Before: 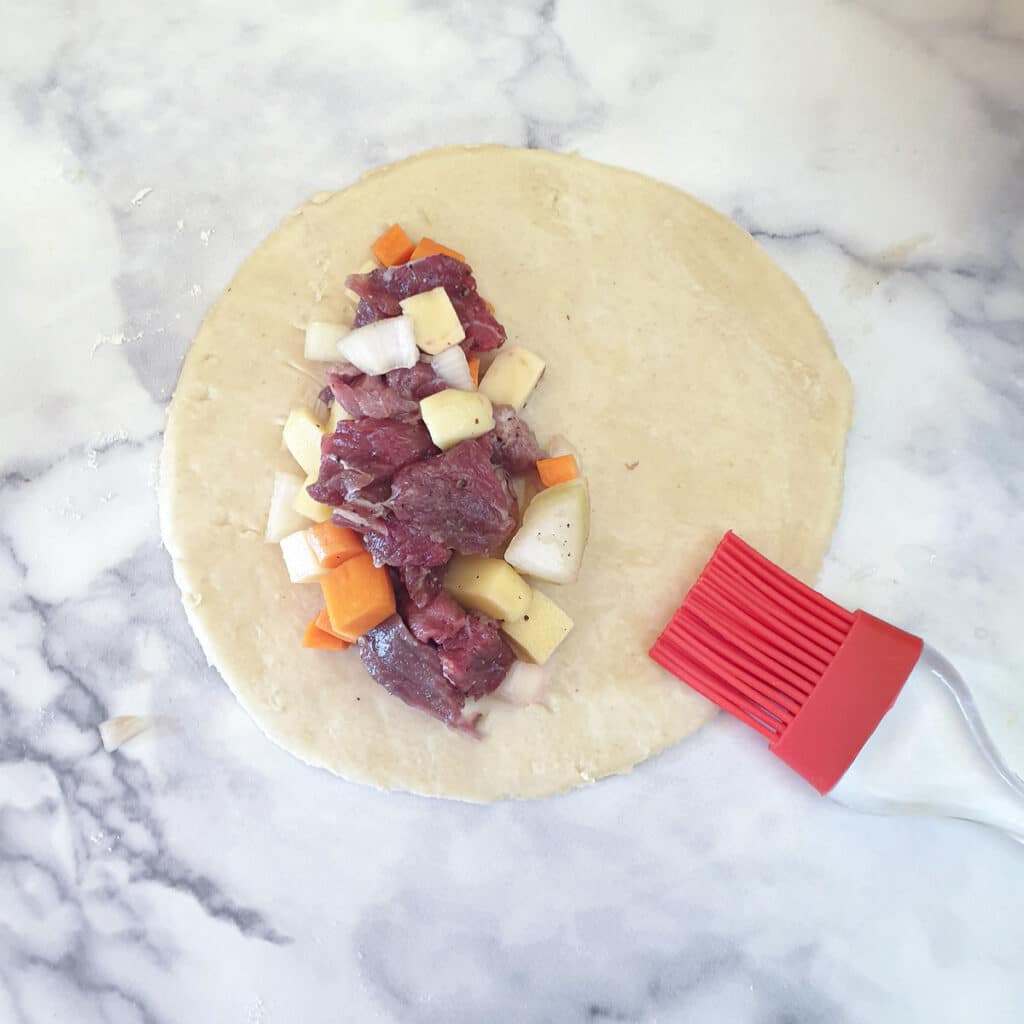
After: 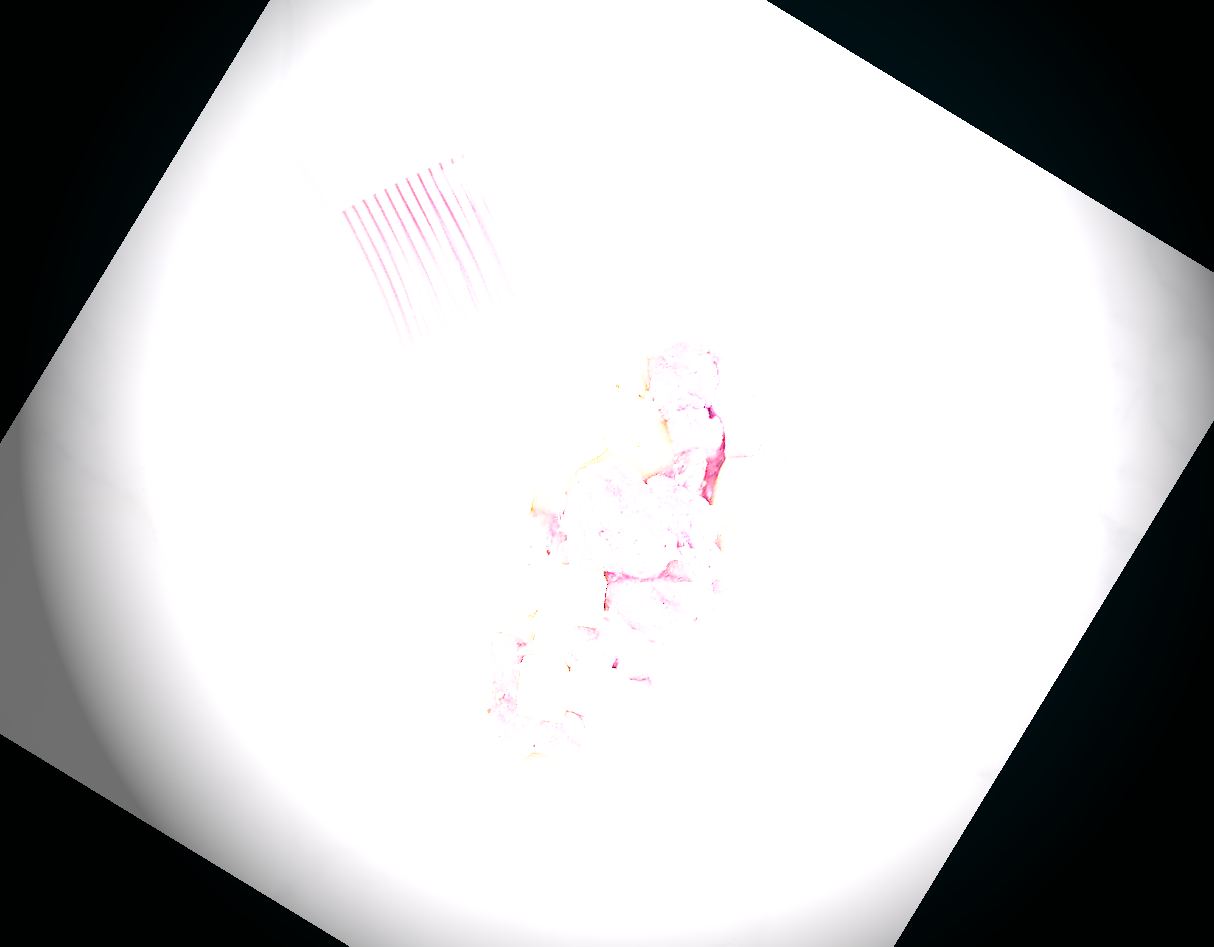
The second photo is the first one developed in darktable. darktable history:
vignetting: fall-off start 76.42%, fall-off radius 27.36%, brightness -0.872, center (0.037, -0.09), width/height ratio 0.971
base curve: curves: ch0 [(0, 0) (0.012, 0.01) (0.073, 0.168) (0.31, 0.711) (0.645, 0.957) (1, 1)], preserve colors none
crop and rotate: angle 148.68°, left 9.111%, top 15.603%, right 4.588%, bottom 17.041%
exposure: black level correction 0, exposure 4 EV, compensate exposure bias true, compensate highlight preservation false
color balance: lift [1.016, 0.983, 1, 1.017], gamma [0.78, 1.018, 1.043, 0.957], gain [0.786, 1.063, 0.937, 1.017], input saturation 118.26%, contrast 13.43%, contrast fulcrum 21.62%, output saturation 82.76%
